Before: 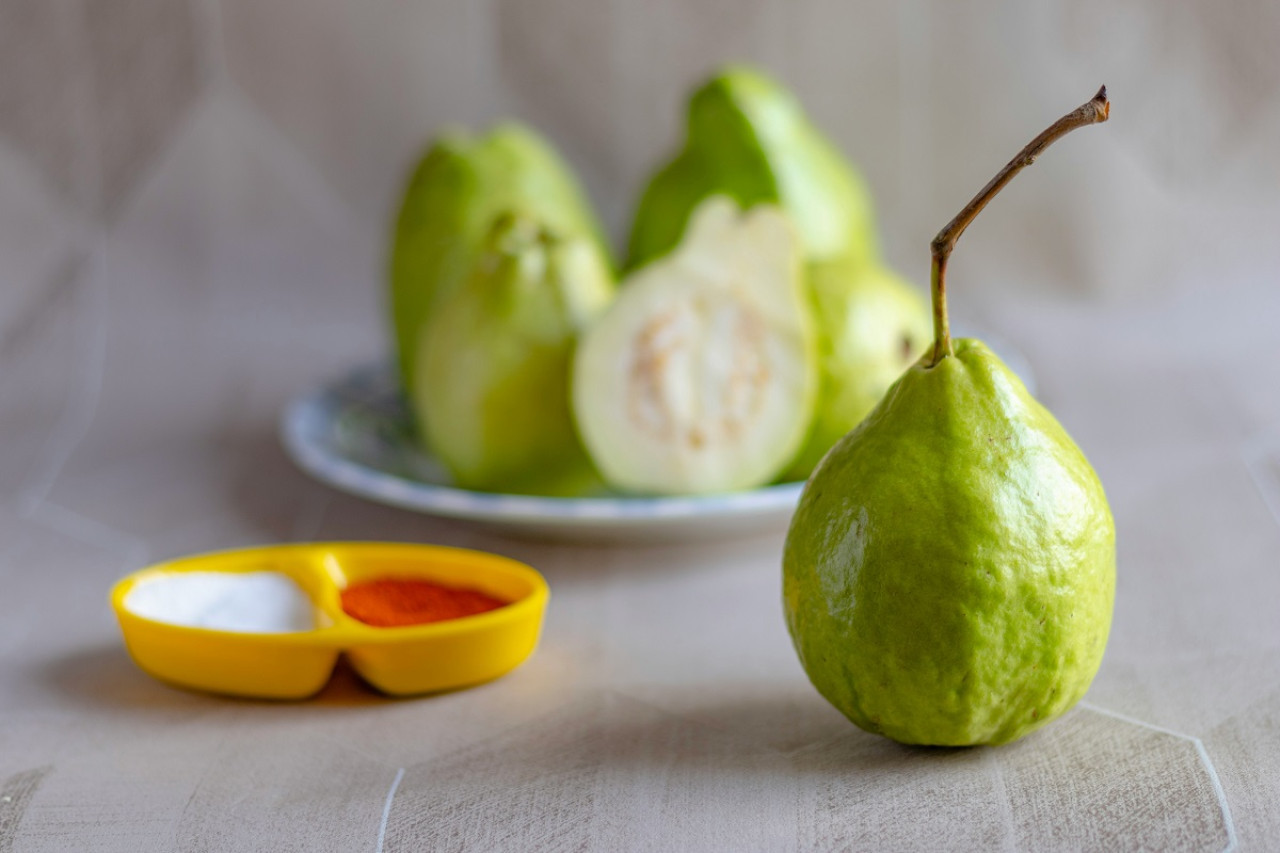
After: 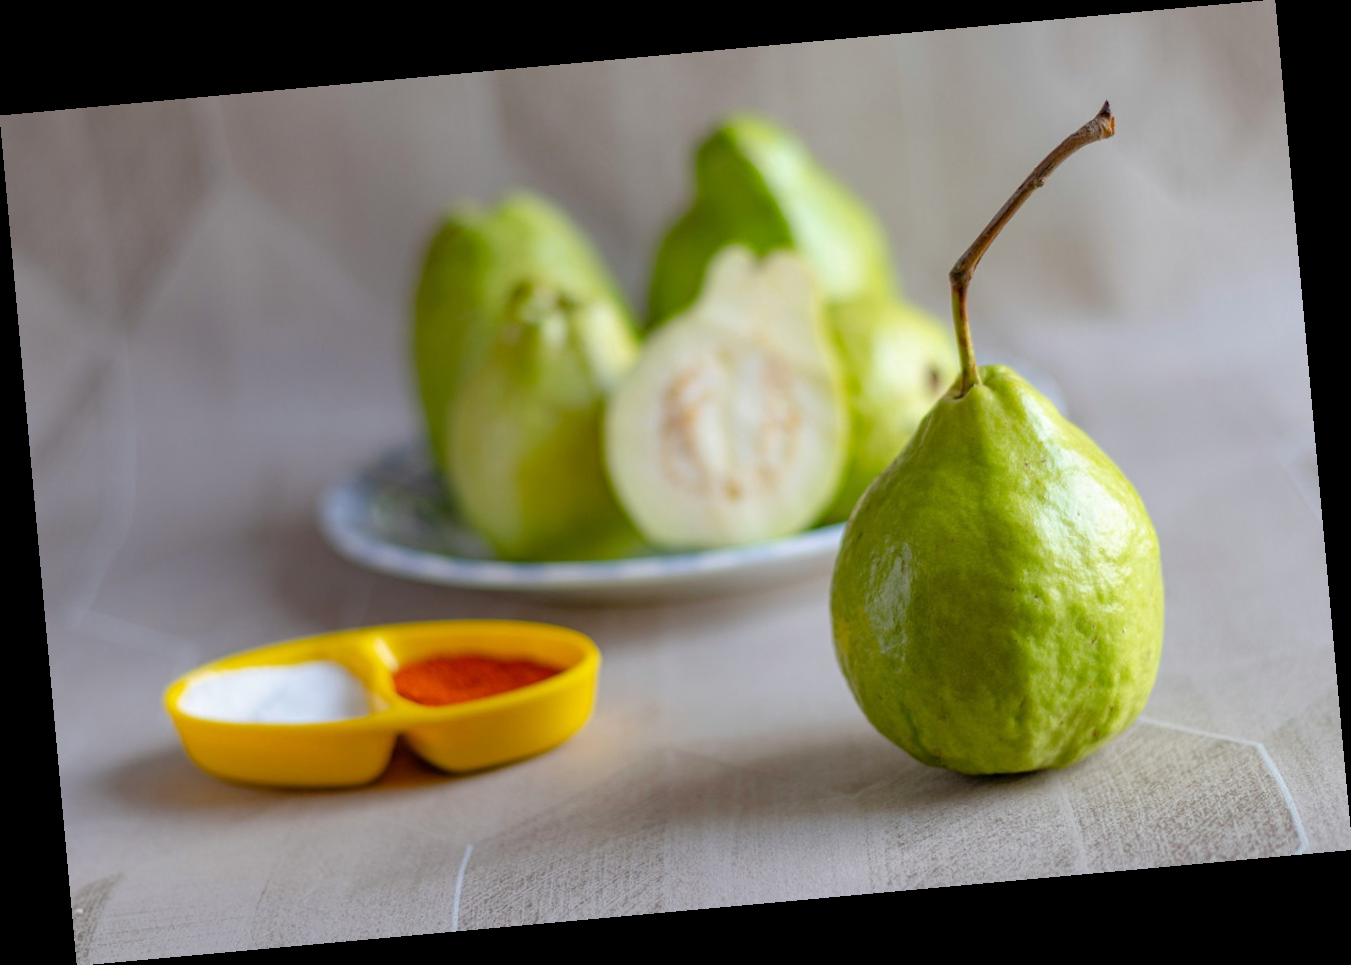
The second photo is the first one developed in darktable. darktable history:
tone equalizer: on, module defaults
white balance: red 1, blue 1
rotate and perspective: rotation -5.2°, automatic cropping off
